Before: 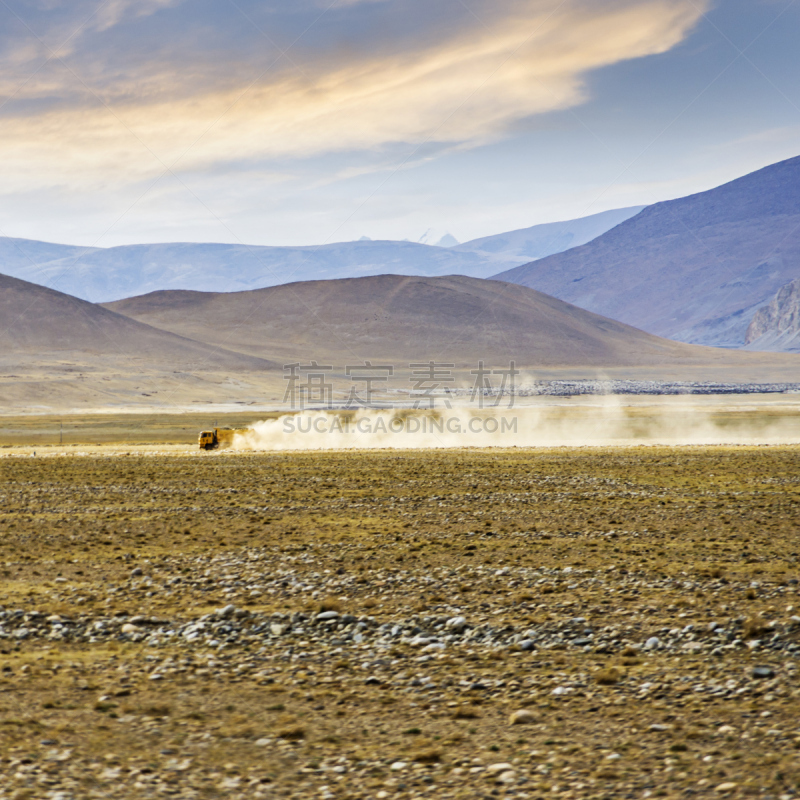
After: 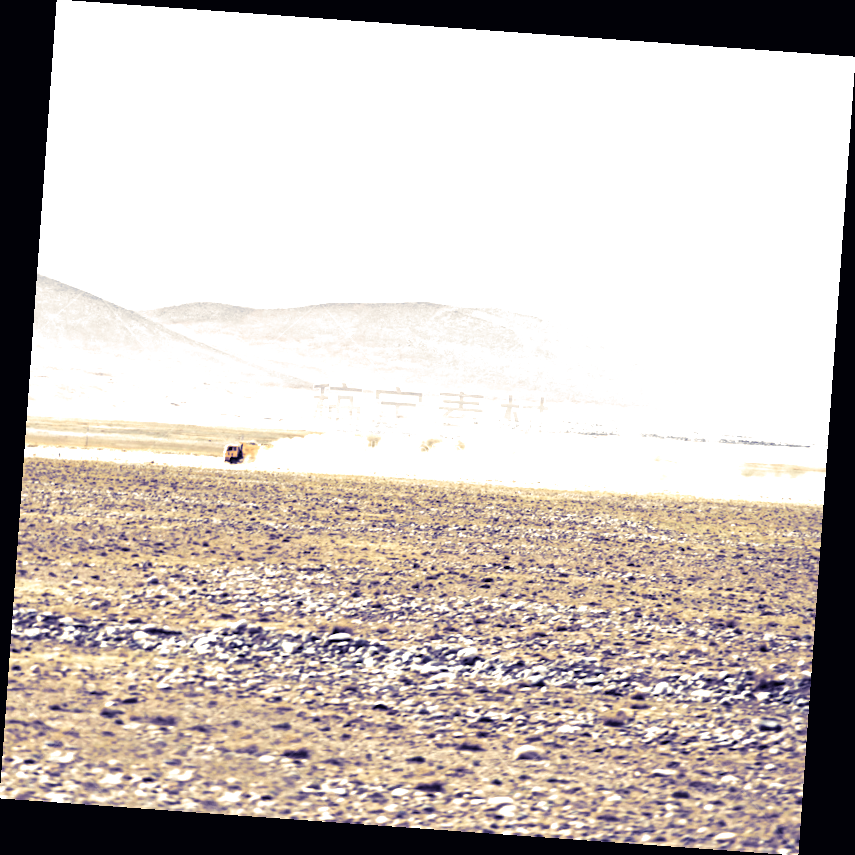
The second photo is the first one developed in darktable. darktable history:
split-toning: shadows › hue 242.67°, shadows › saturation 0.733, highlights › hue 45.33°, highlights › saturation 0.667, balance -53.304, compress 21.15%
rgb levels: mode RGB, independent channels, levels [[0, 0.474, 1], [0, 0.5, 1], [0, 0.5, 1]]
exposure: black level correction 0, exposure 1.75 EV, compensate exposure bias true, compensate highlight preservation false
color zones: curves: ch0 [(0, 0.613) (0.01, 0.613) (0.245, 0.448) (0.498, 0.529) (0.642, 0.665) (0.879, 0.777) (0.99, 0.613)]; ch1 [(0, 0.035) (0.121, 0.189) (0.259, 0.197) (0.415, 0.061) (0.589, 0.022) (0.732, 0.022) (0.857, 0.026) (0.991, 0.053)]
rotate and perspective: rotation 4.1°, automatic cropping off
